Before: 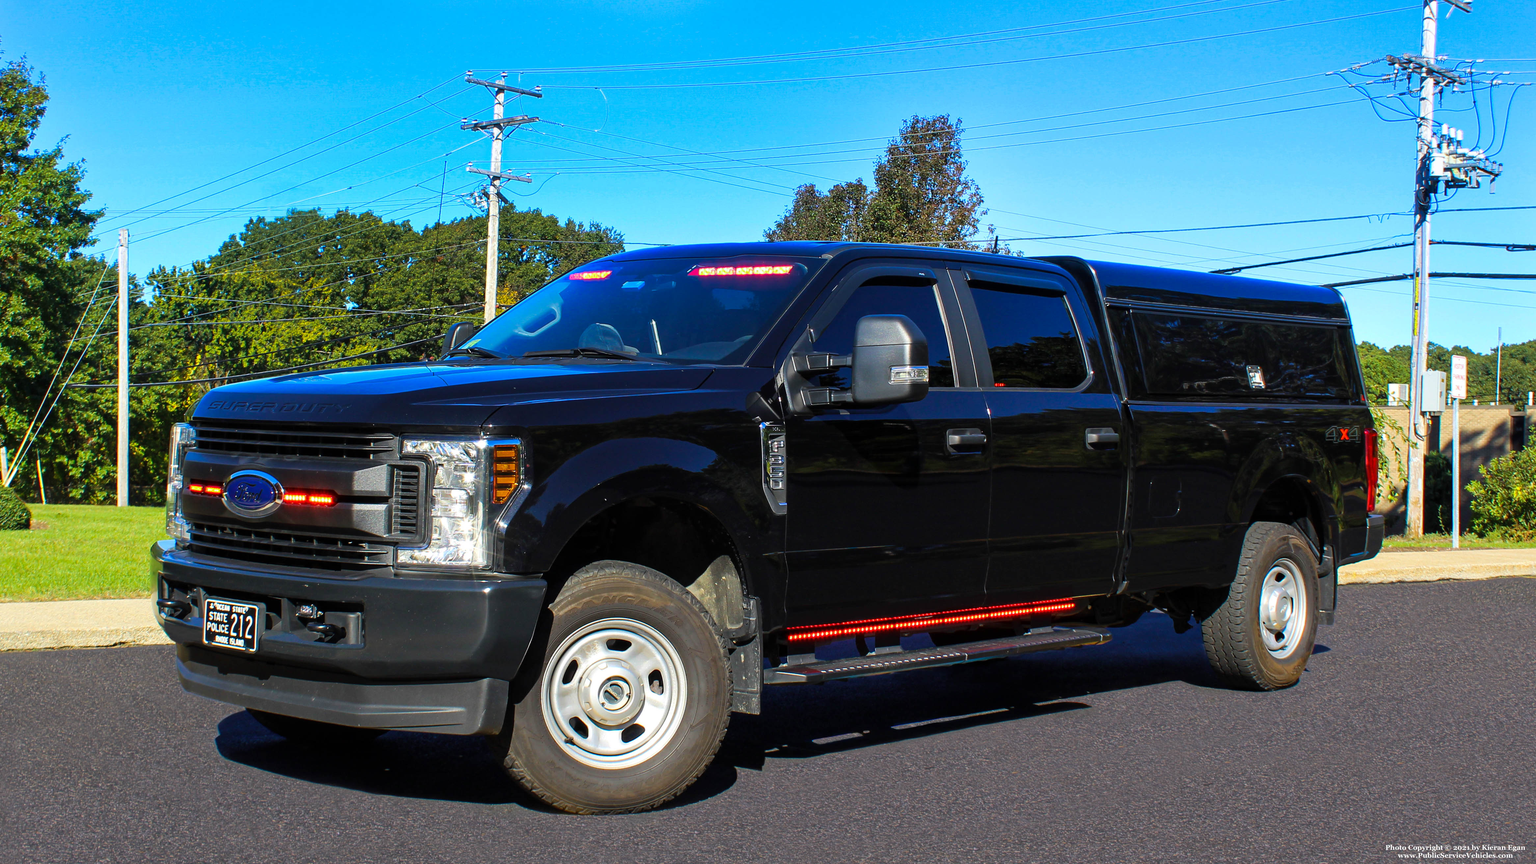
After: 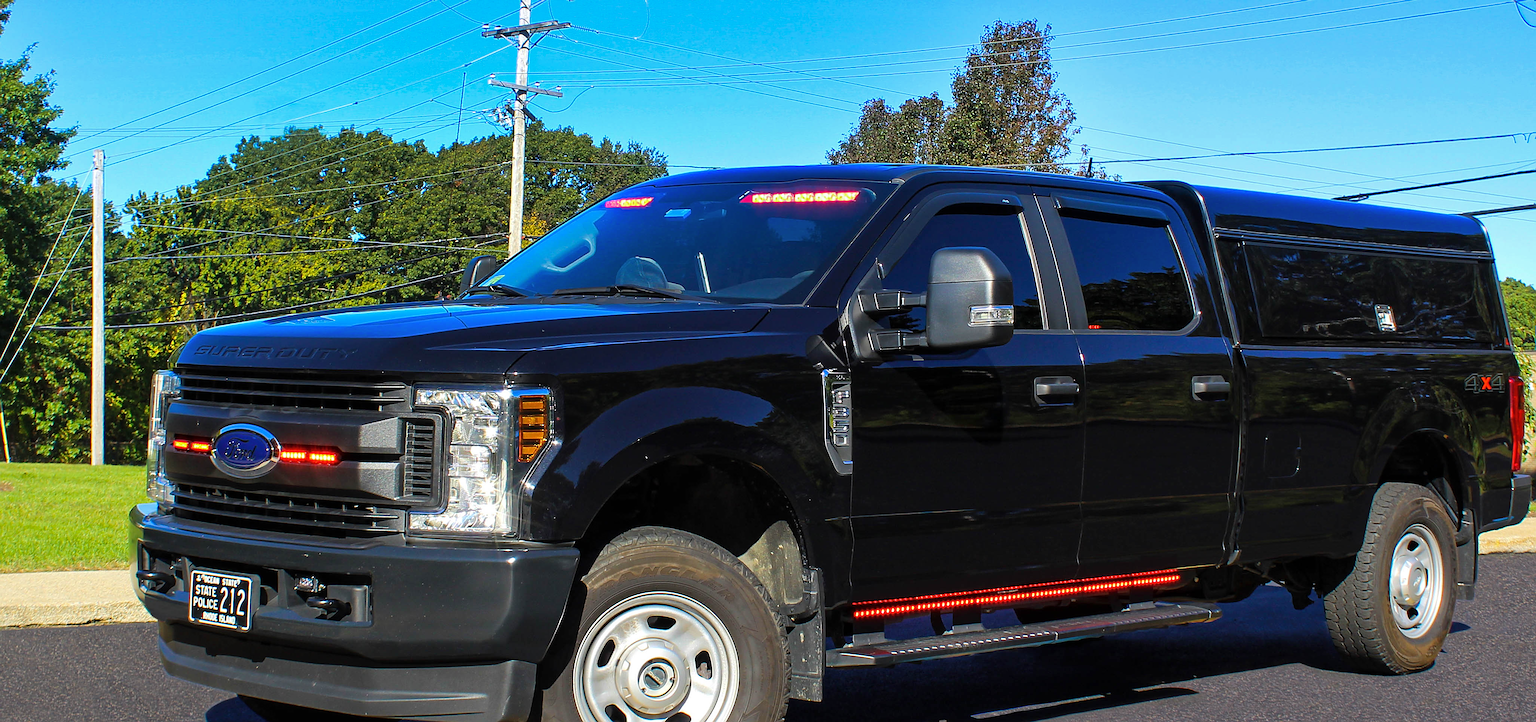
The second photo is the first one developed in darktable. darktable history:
sharpen: on, module defaults
crop and rotate: left 2.425%, top 11.305%, right 9.6%, bottom 15.08%
shadows and highlights: shadows 25, highlights -25
